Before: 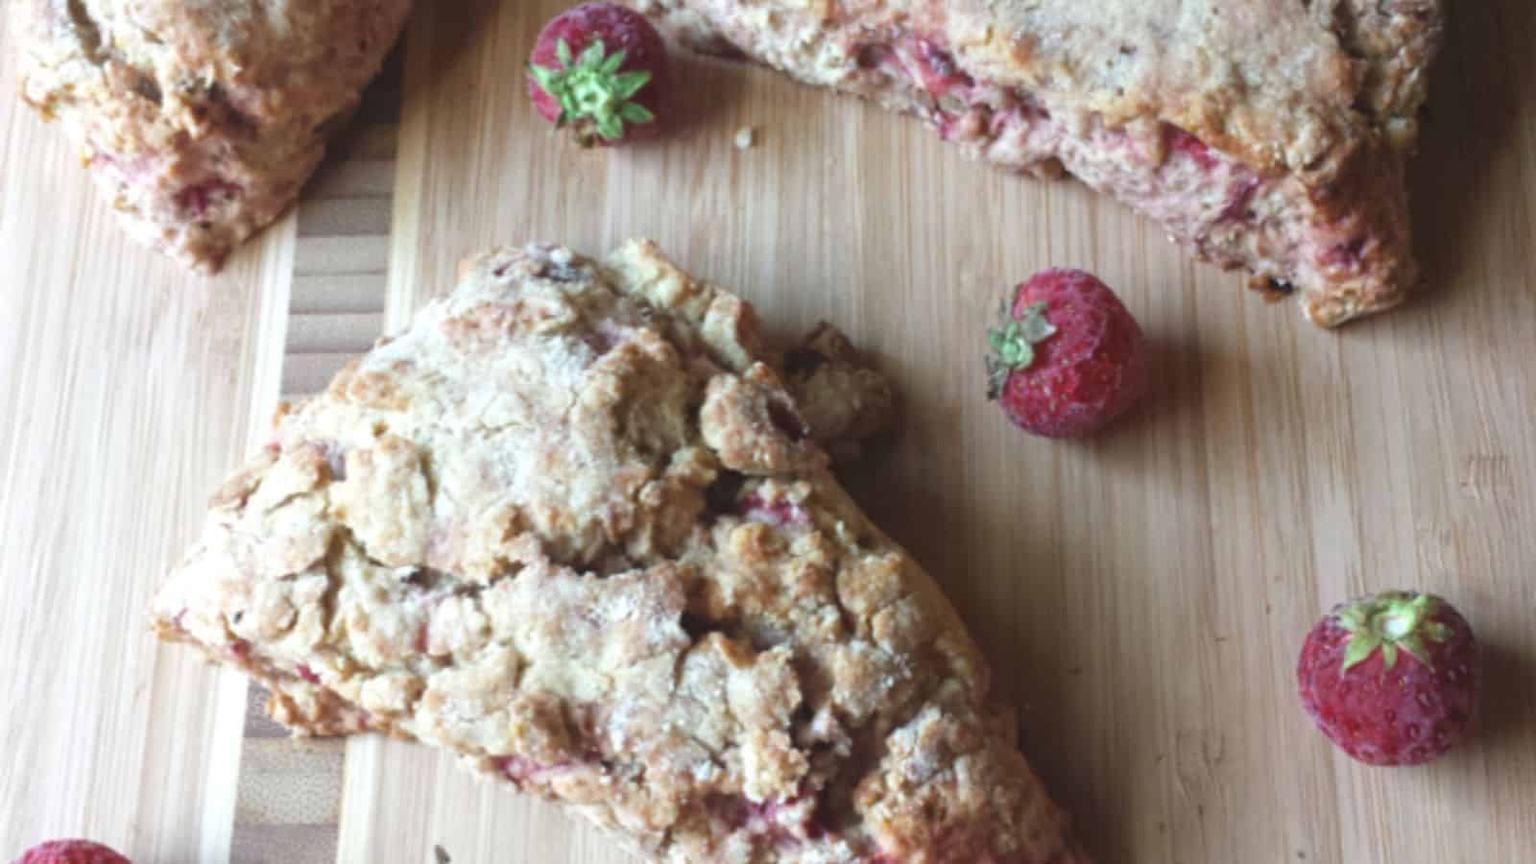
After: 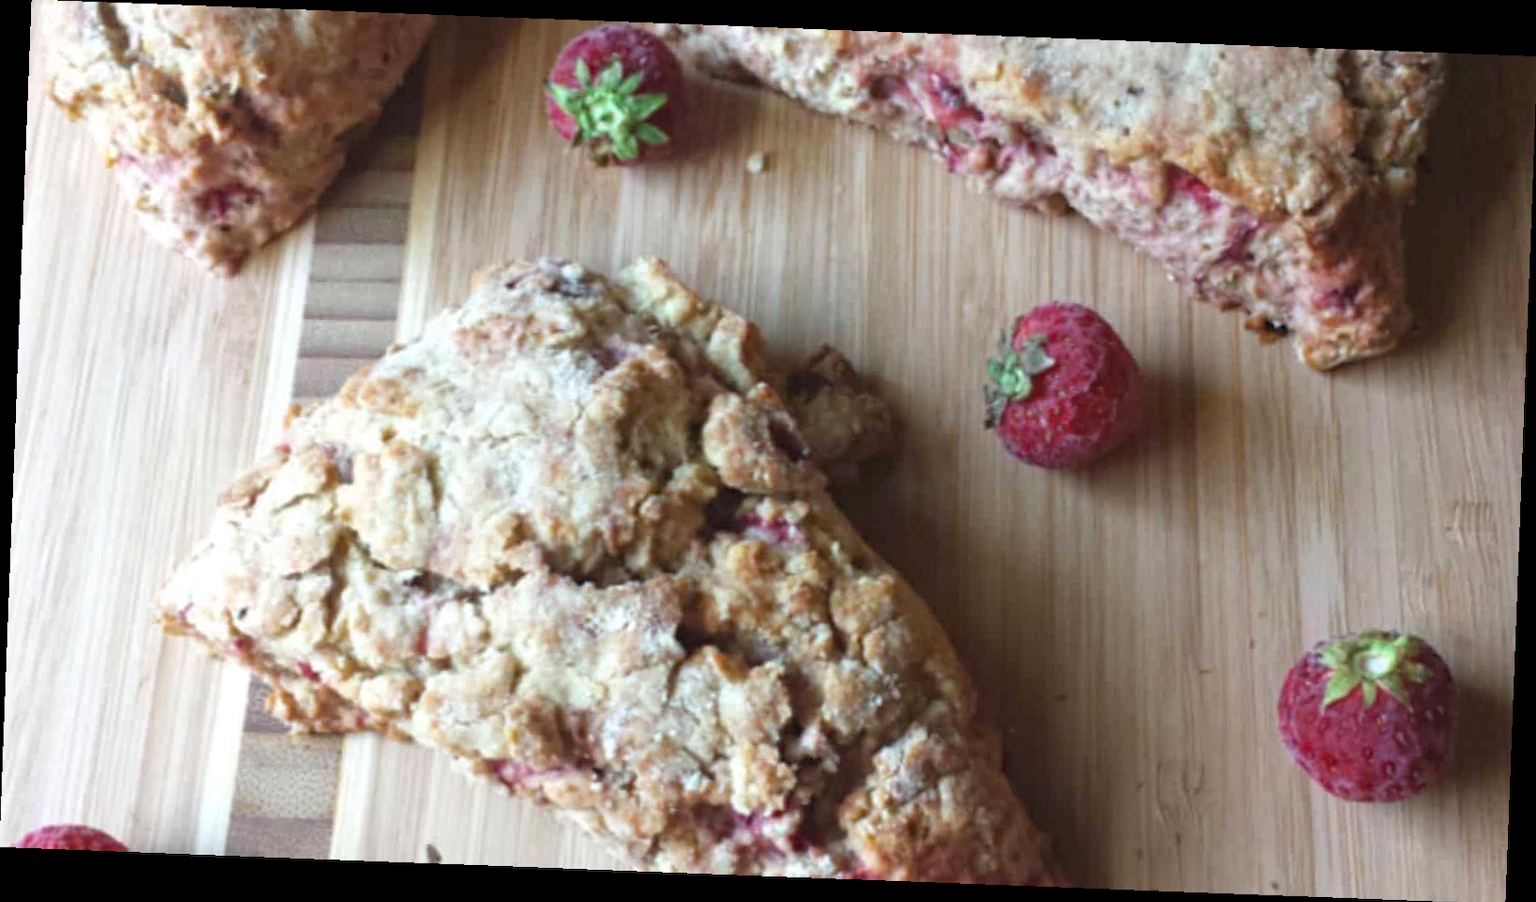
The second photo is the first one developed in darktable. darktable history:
rotate and perspective: rotation 2.17°, automatic cropping off
haze removal: compatibility mode true, adaptive false
